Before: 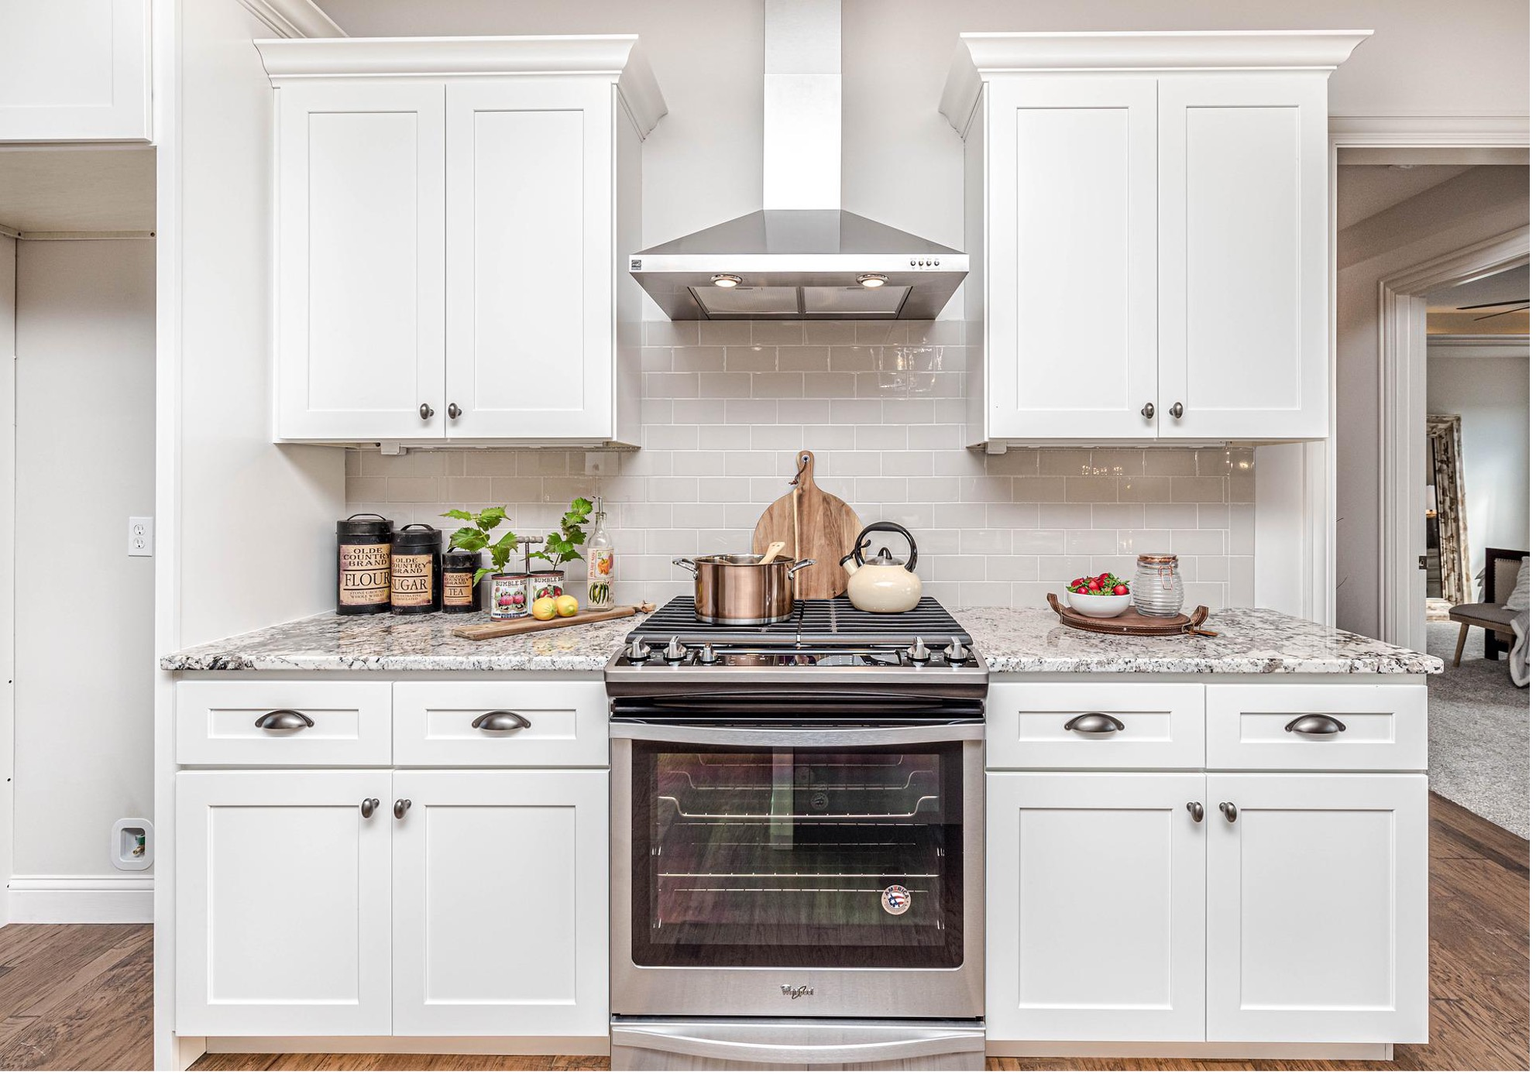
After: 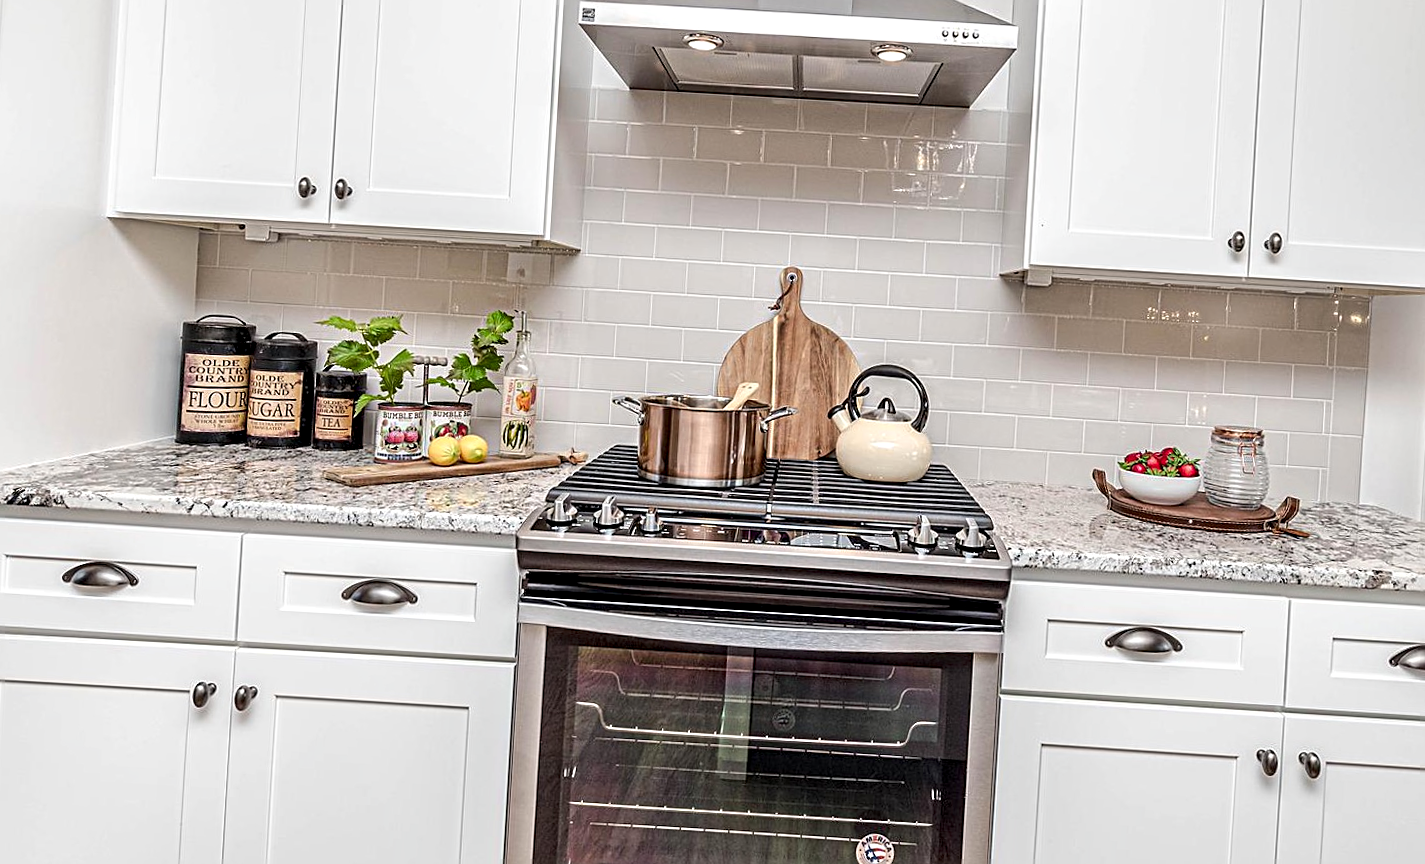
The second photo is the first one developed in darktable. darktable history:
crop and rotate: angle -3.37°, left 9.79%, top 20.73%, right 12.42%, bottom 11.82%
sharpen: on, module defaults
contrast equalizer: octaves 7, y [[0.6 ×6], [0.55 ×6], [0 ×6], [0 ×6], [0 ×6]], mix 0.29
